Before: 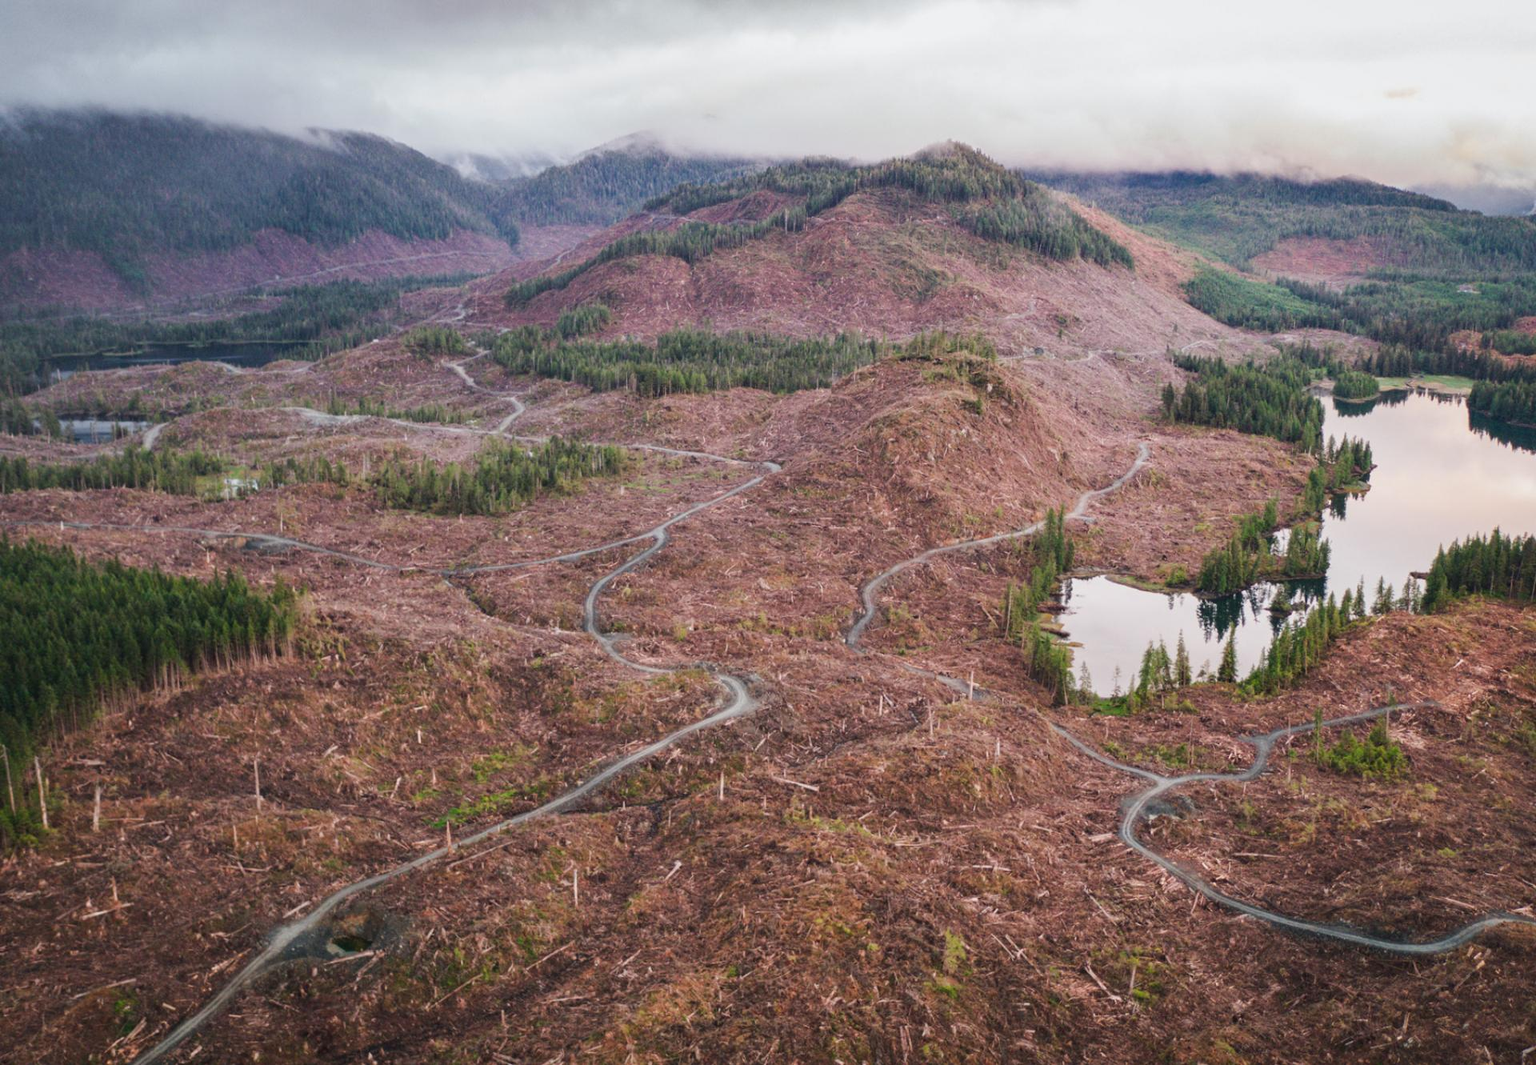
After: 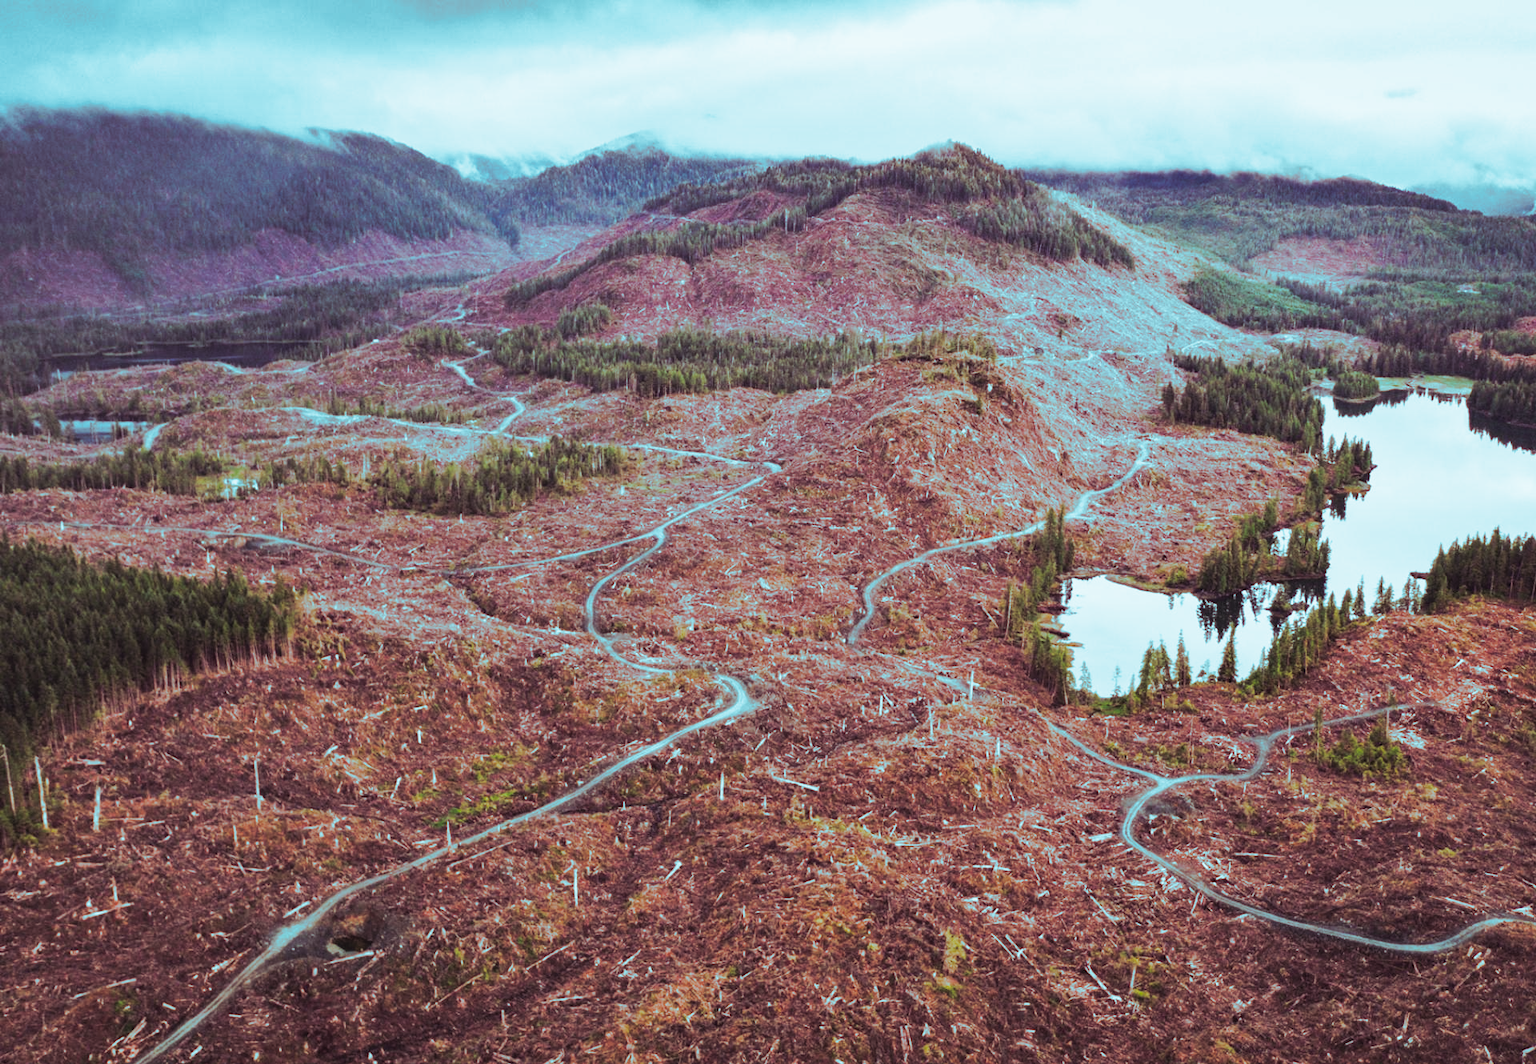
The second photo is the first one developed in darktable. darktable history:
shadows and highlights: soften with gaussian
split-toning: shadows › hue 327.6°, highlights › hue 198°, highlights › saturation 0.55, balance -21.25, compress 0%
tone curve: curves: ch0 [(0, 0) (0.003, 0.011) (0.011, 0.019) (0.025, 0.03) (0.044, 0.045) (0.069, 0.061) (0.1, 0.085) (0.136, 0.119) (0.177, 0.159) (0.224, 0.205) (0.277, 0.261) (0.335, 0.329) (0.399, 0.407) (0.468, 0.508) (0.543, 0.606) (0.623, 0.71) (0.709, 0.815) (0.801, 0.903) (0.898, 0.957) (1, 1)], preserve colors none
